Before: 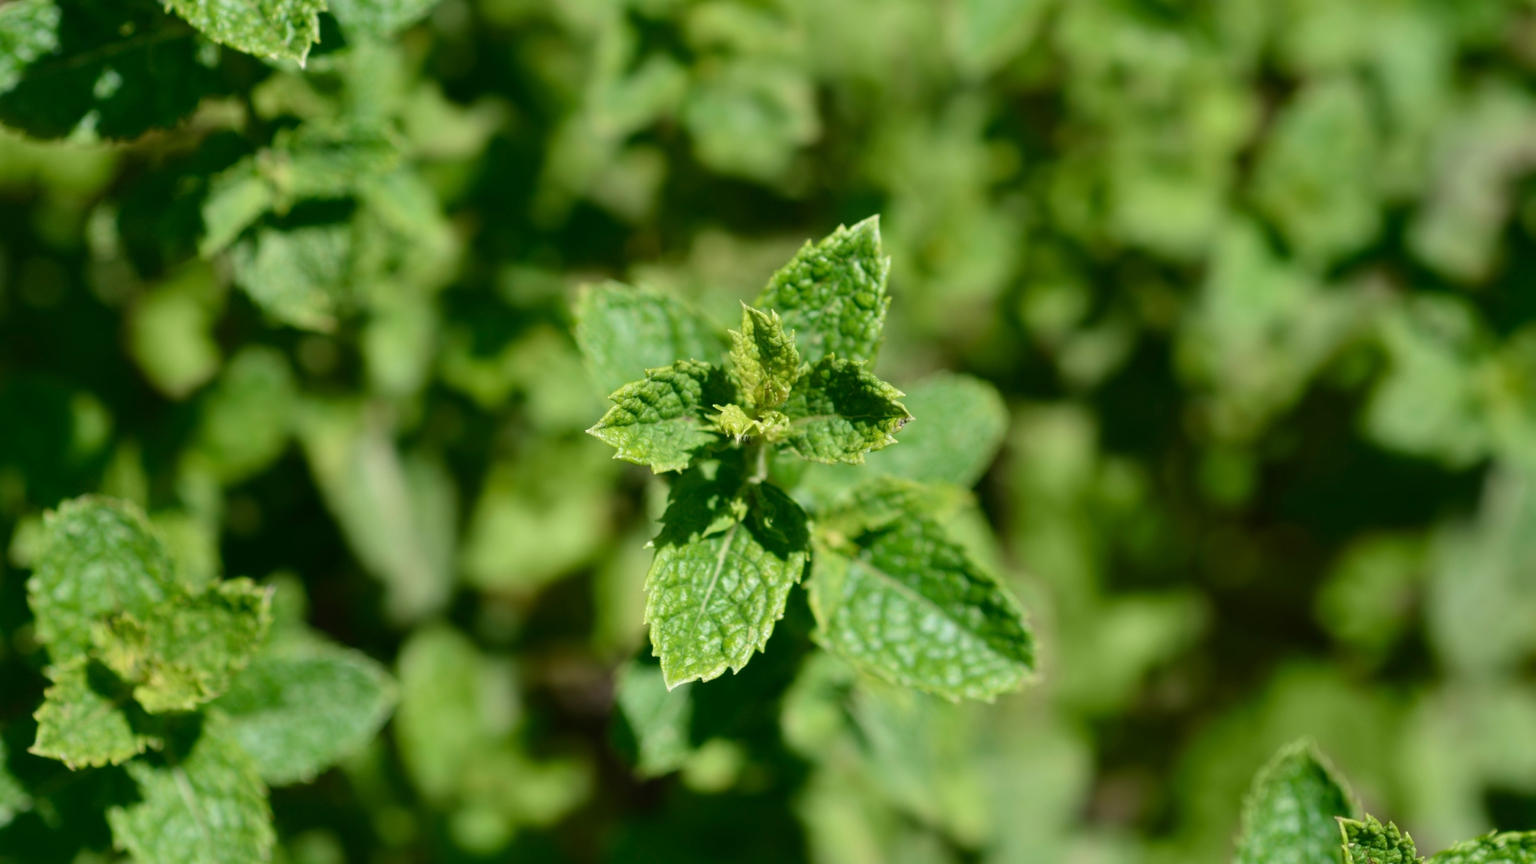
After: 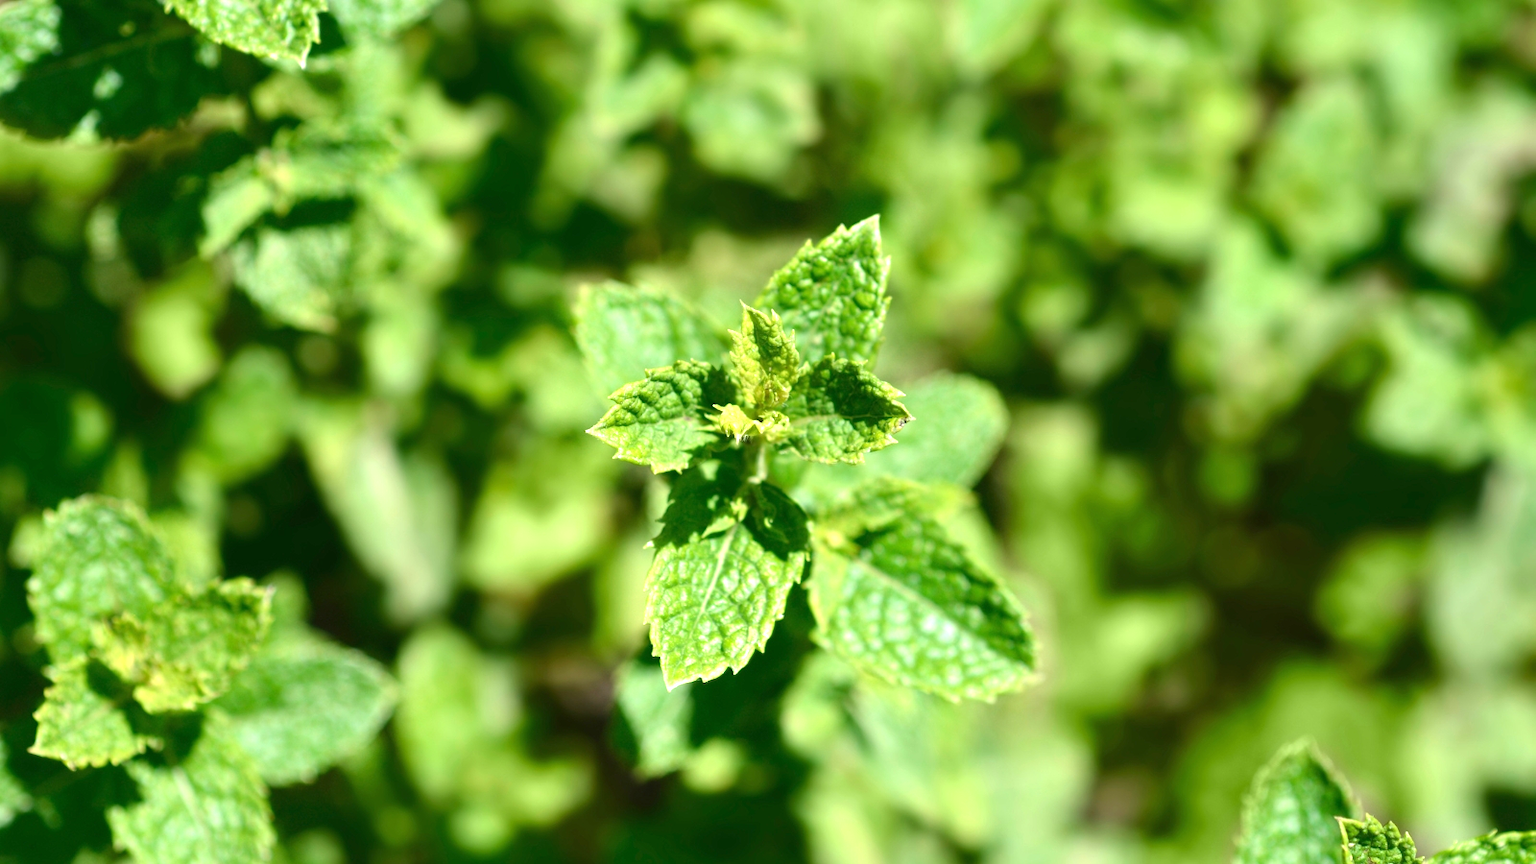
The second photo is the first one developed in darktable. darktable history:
exposure: black level correction 0, exposure 0.954 EV, compensate highlight preservation false
